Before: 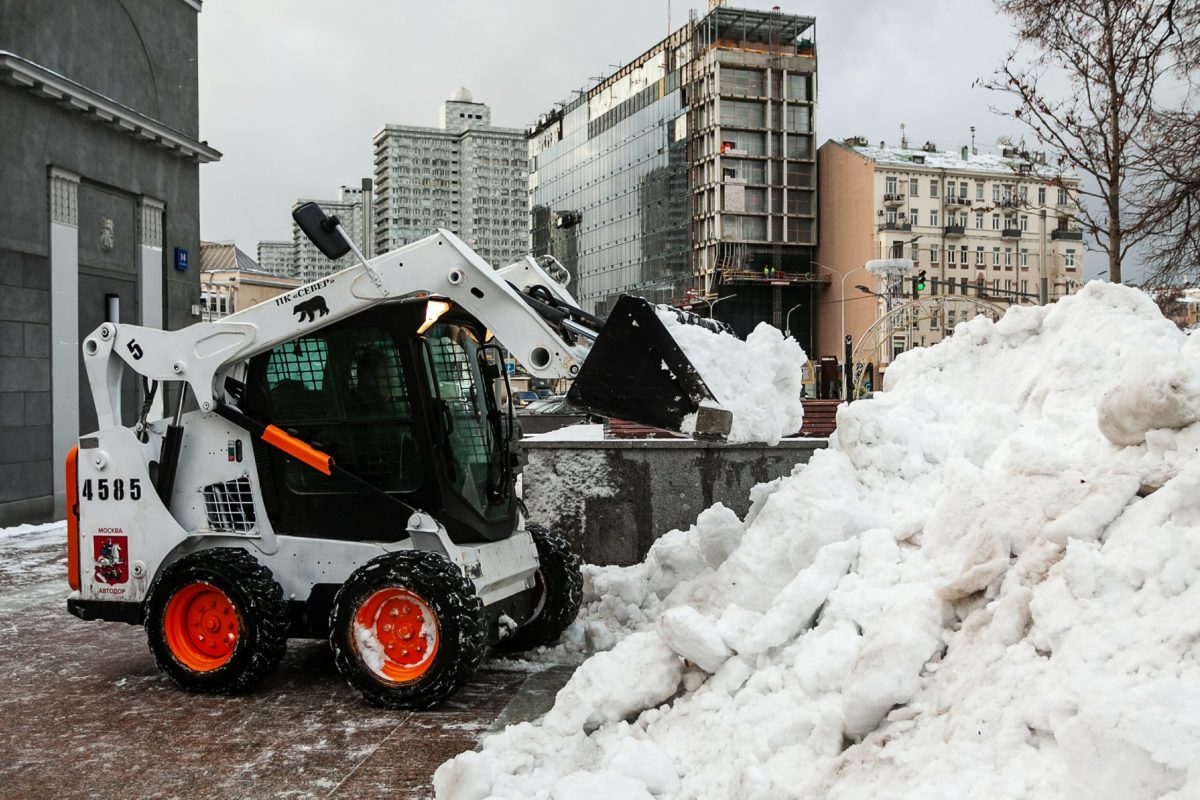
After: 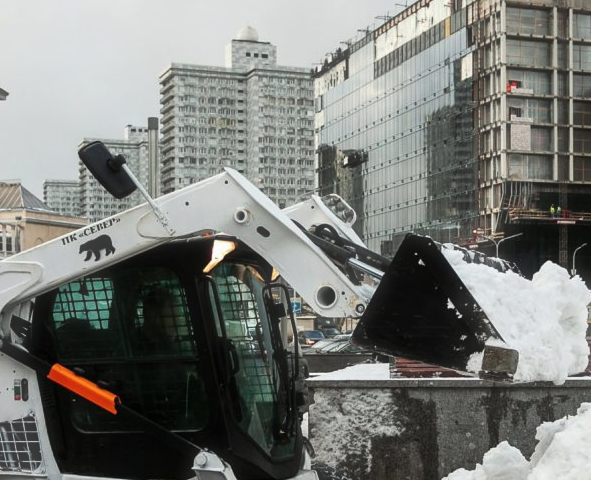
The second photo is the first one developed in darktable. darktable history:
crop: left 17.835%, top 7.675%, right 32.881%, bottom 32.213%
haze removal: strength -0.1, adaptive false
